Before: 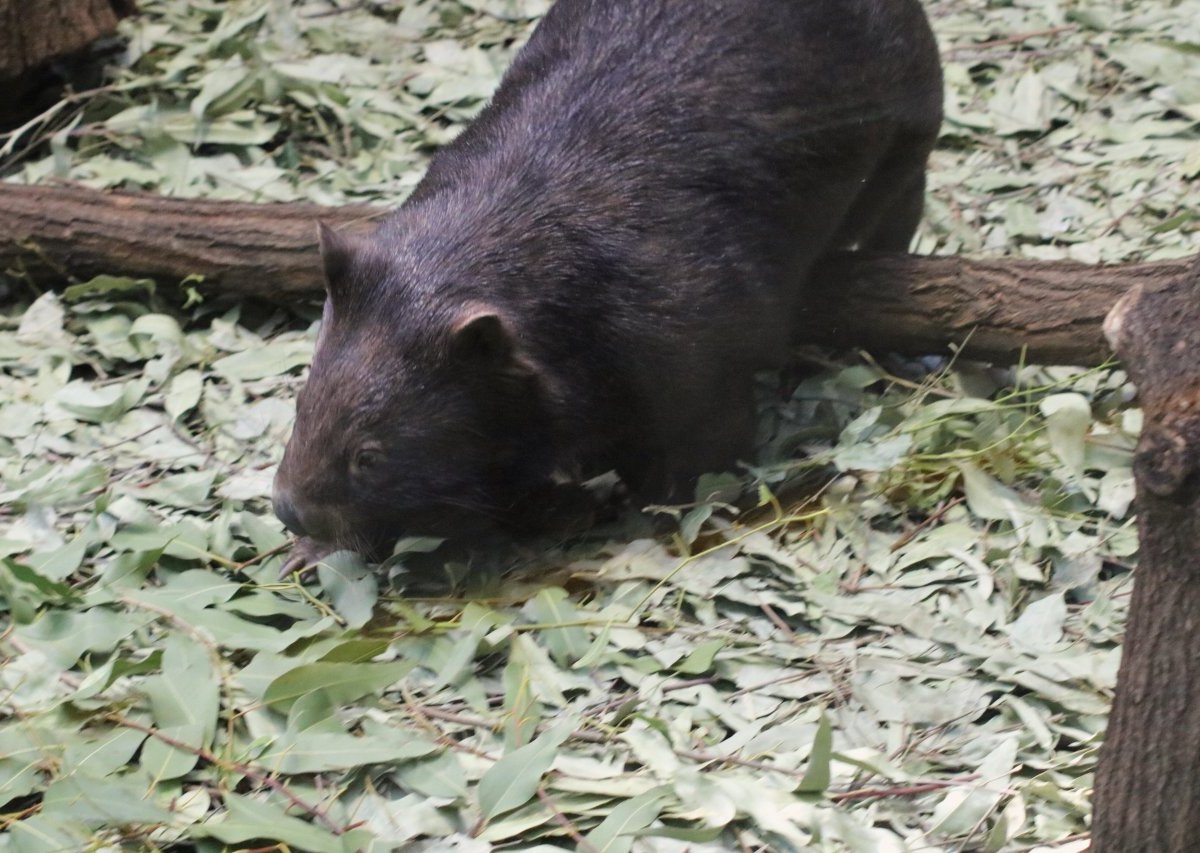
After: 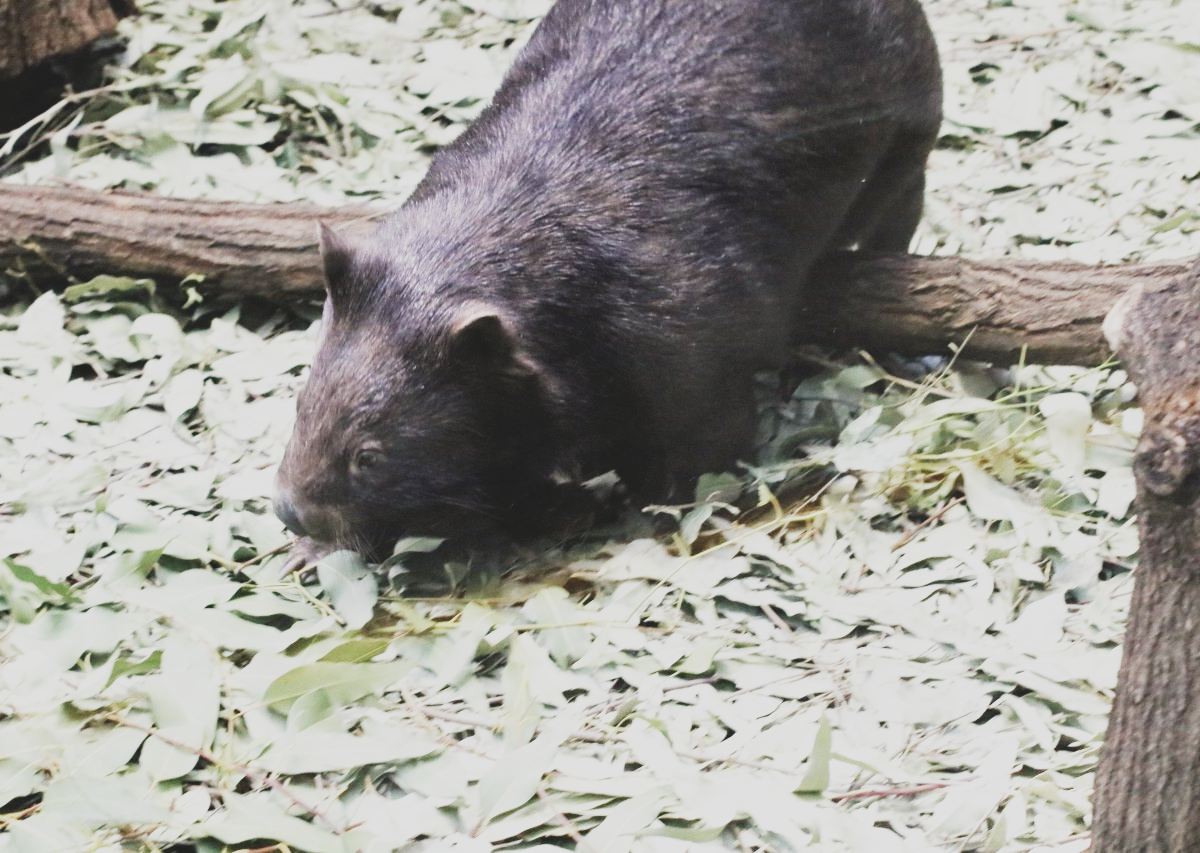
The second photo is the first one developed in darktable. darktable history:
base curve: curves: ch0 [(0, 0) (0.007, 0.004) (0.027, 0.03) (0.046, 0.07) (0.207, 0.54) (0.442, 0.872) (0.673, 0.972) (1, 1)], preserve colors none
tone curve: curves: ch0 [(0, 0) (0.071, 0.058) (0.266, 0.268) (0.498, 0.542) (0.766, 0.807) (1, 0.983)]; ch1 [(0, 0) (0.346, 0.307) (0.408, 0.387) (0.463, 0.465) (0.482, 0.493) (0.502, 0.499) (0.517, 0.502) (0.55, 0.548) (0.597, 0.61) (0.651, 0.698) (1, 1)]; ch2 [(0, 0) (0.346, 0.34) (0.434, 0.46) (0.485, 0.494) (0.5, 0.498) (0.517, 0.506) (0.526, 0.539) (0.583, 0.603) (0.625, 0.659) (1, 1)], preserve colors none
contrast brightness saturation: contrast -0.246, saturation -0.448
